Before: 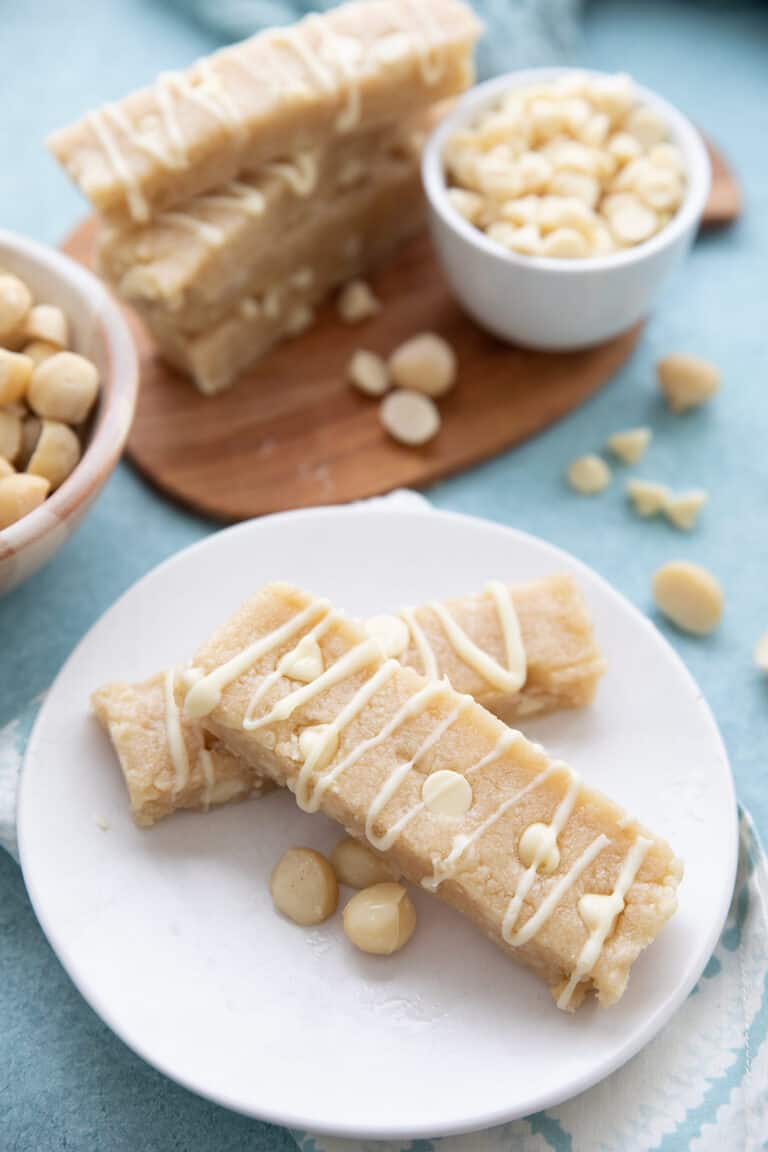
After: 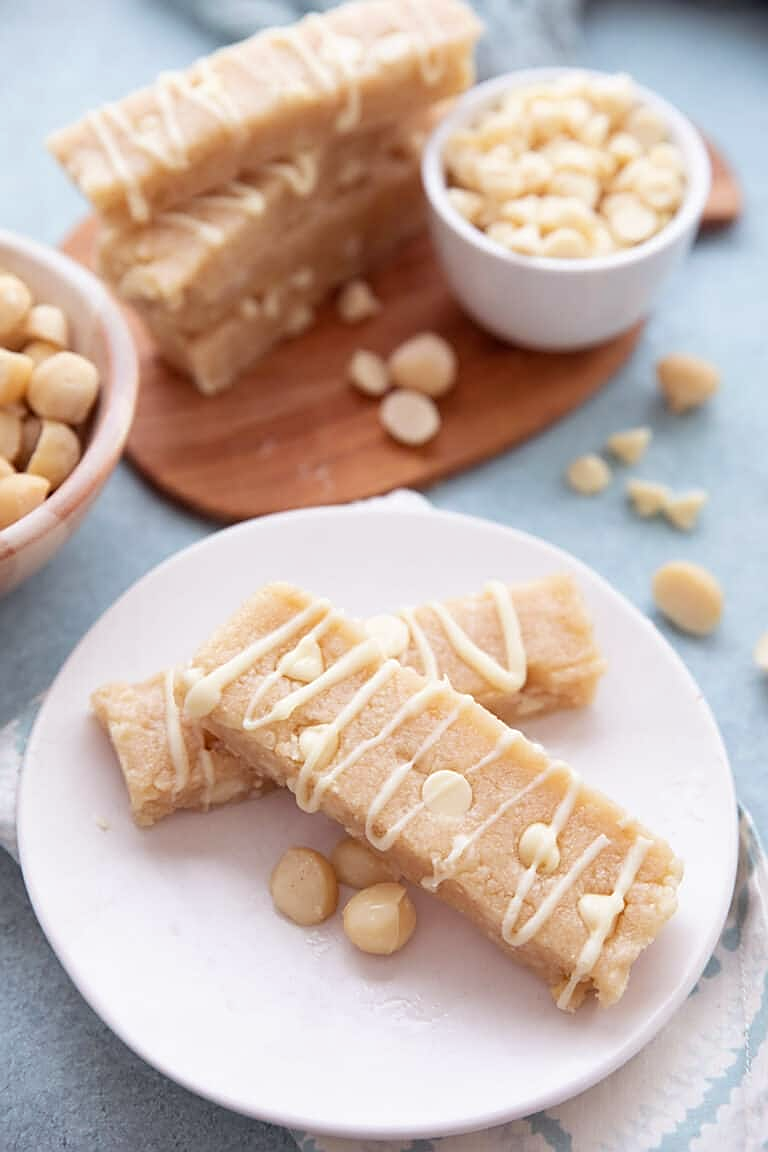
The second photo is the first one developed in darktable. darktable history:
exposure: compensate highlight preservation false
sharpen: on, module defaults
rgb levels: mode RGB, independent channels, levels [[0, 0.474, 1], [0, 0.5, 1], [0, 0.5, 1]]
